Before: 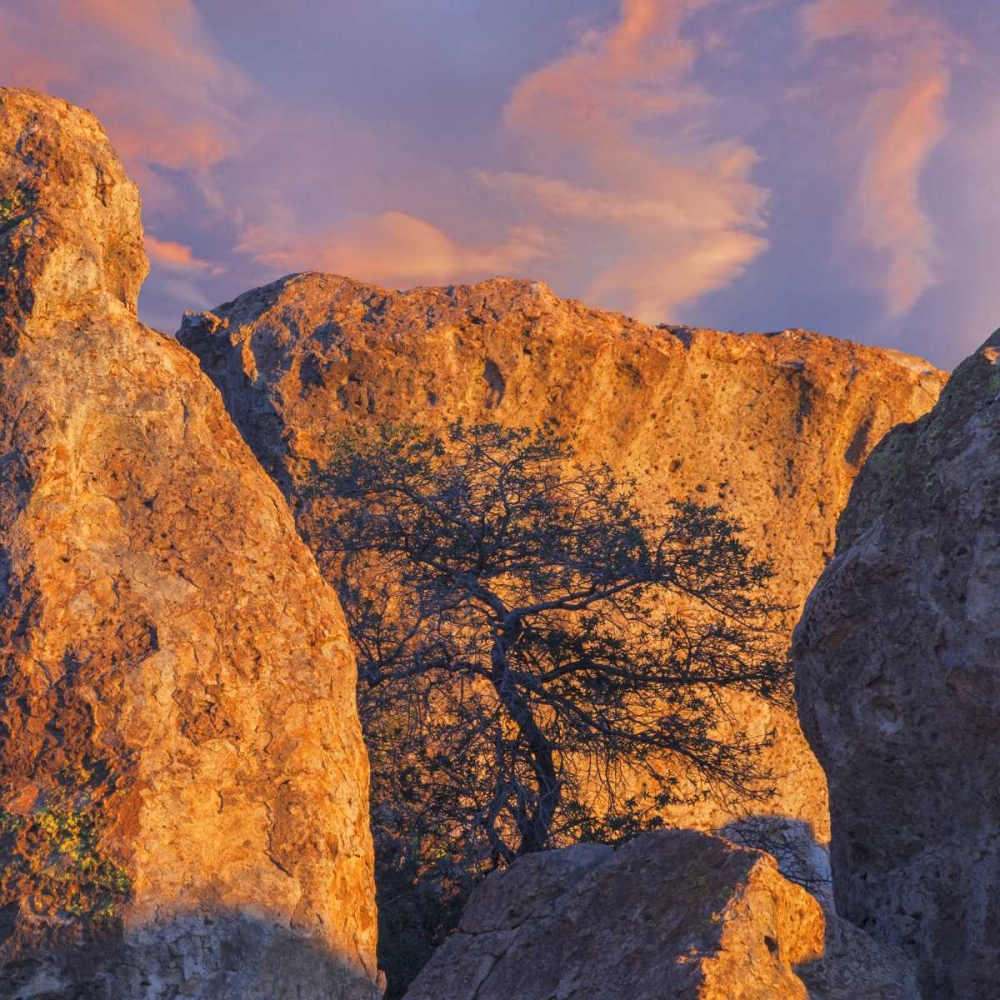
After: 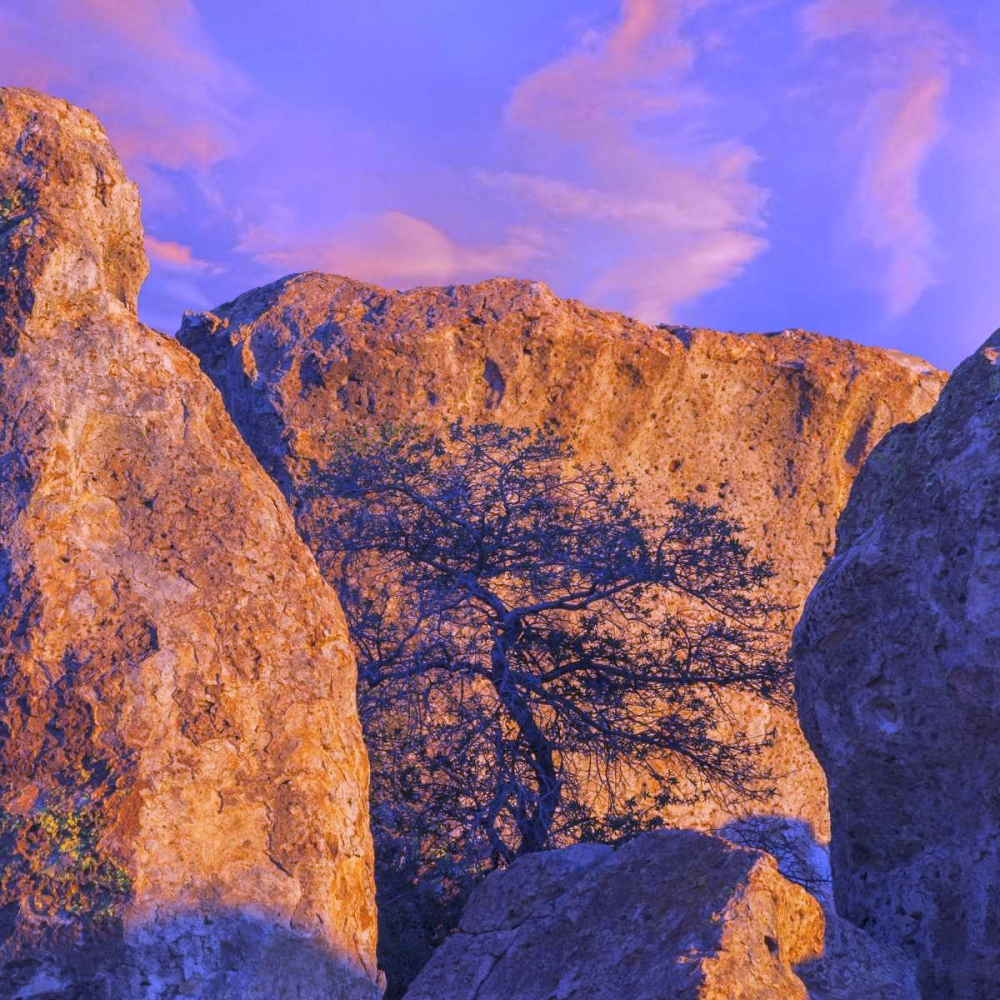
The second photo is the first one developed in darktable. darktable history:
white balance: red 0.98, blue 1.61
